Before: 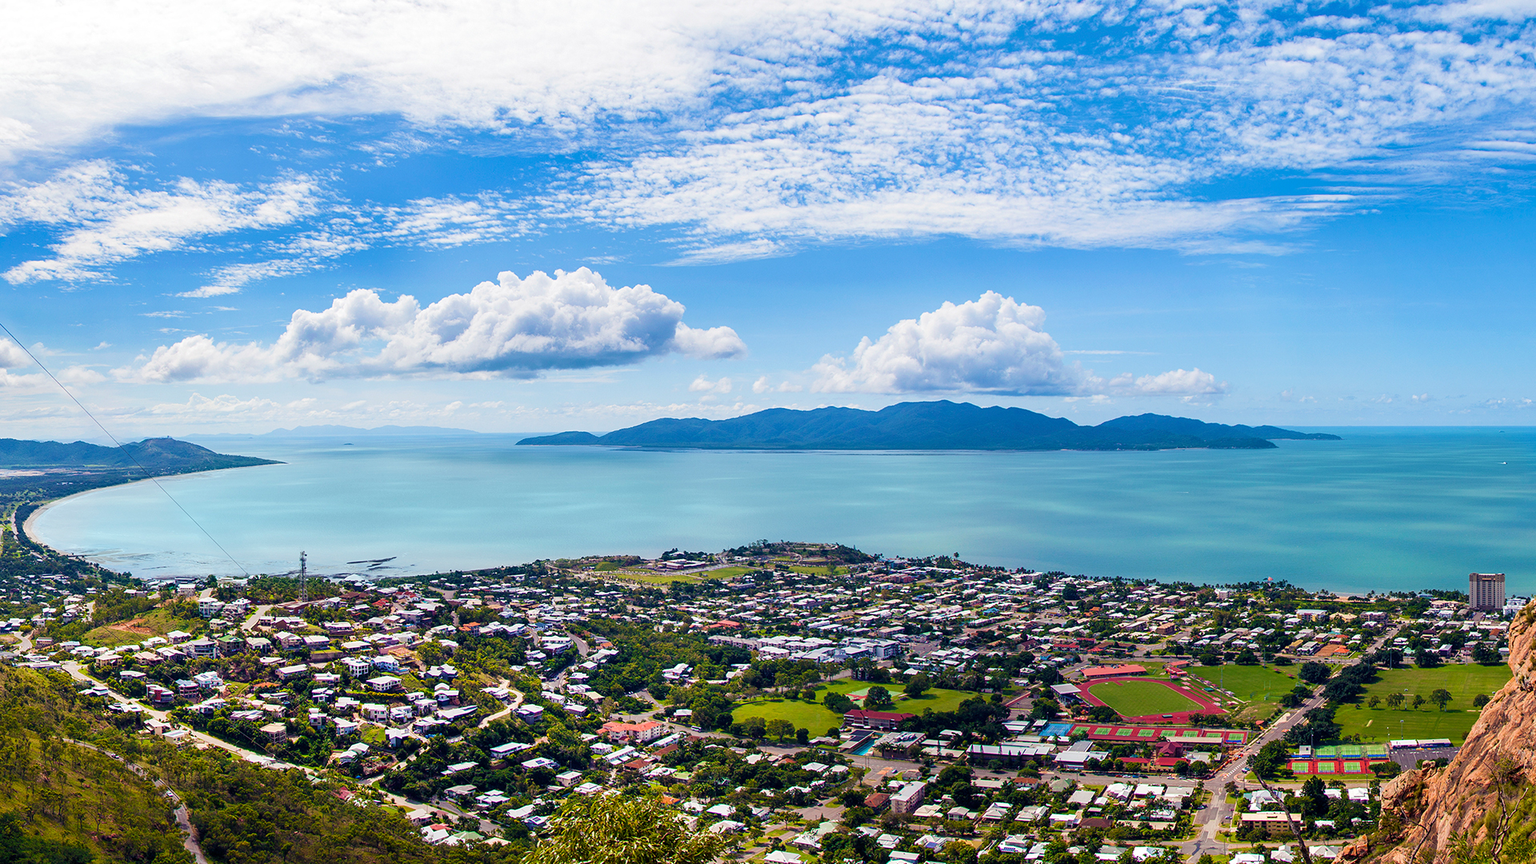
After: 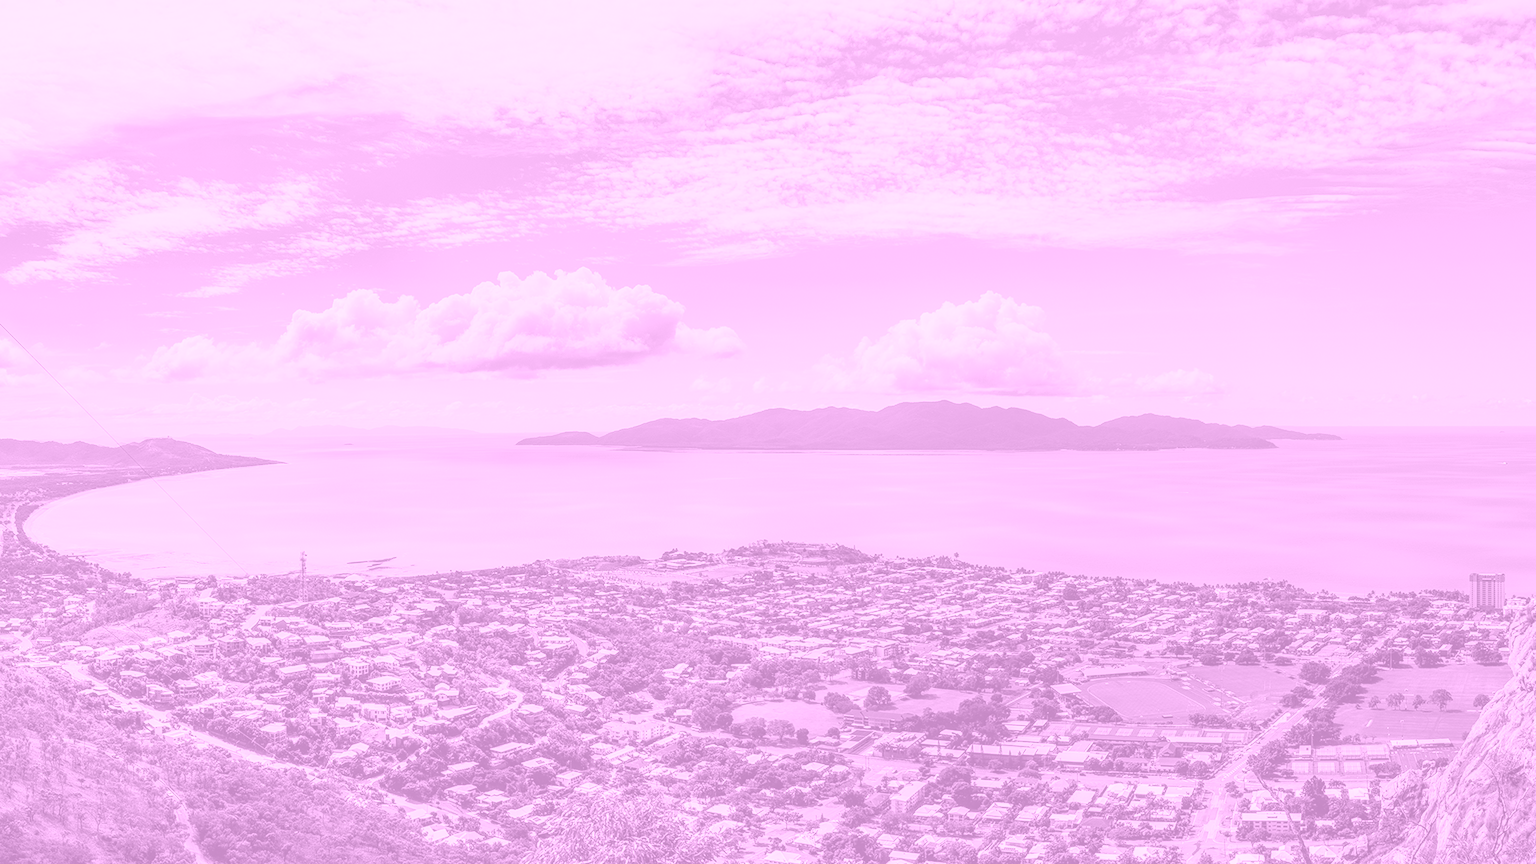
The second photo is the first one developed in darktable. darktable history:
colorize: hue 331.2°, saturation 69%, source mix 30.28%, lightness 69.02%, version 1
local contrast: detail 154%
